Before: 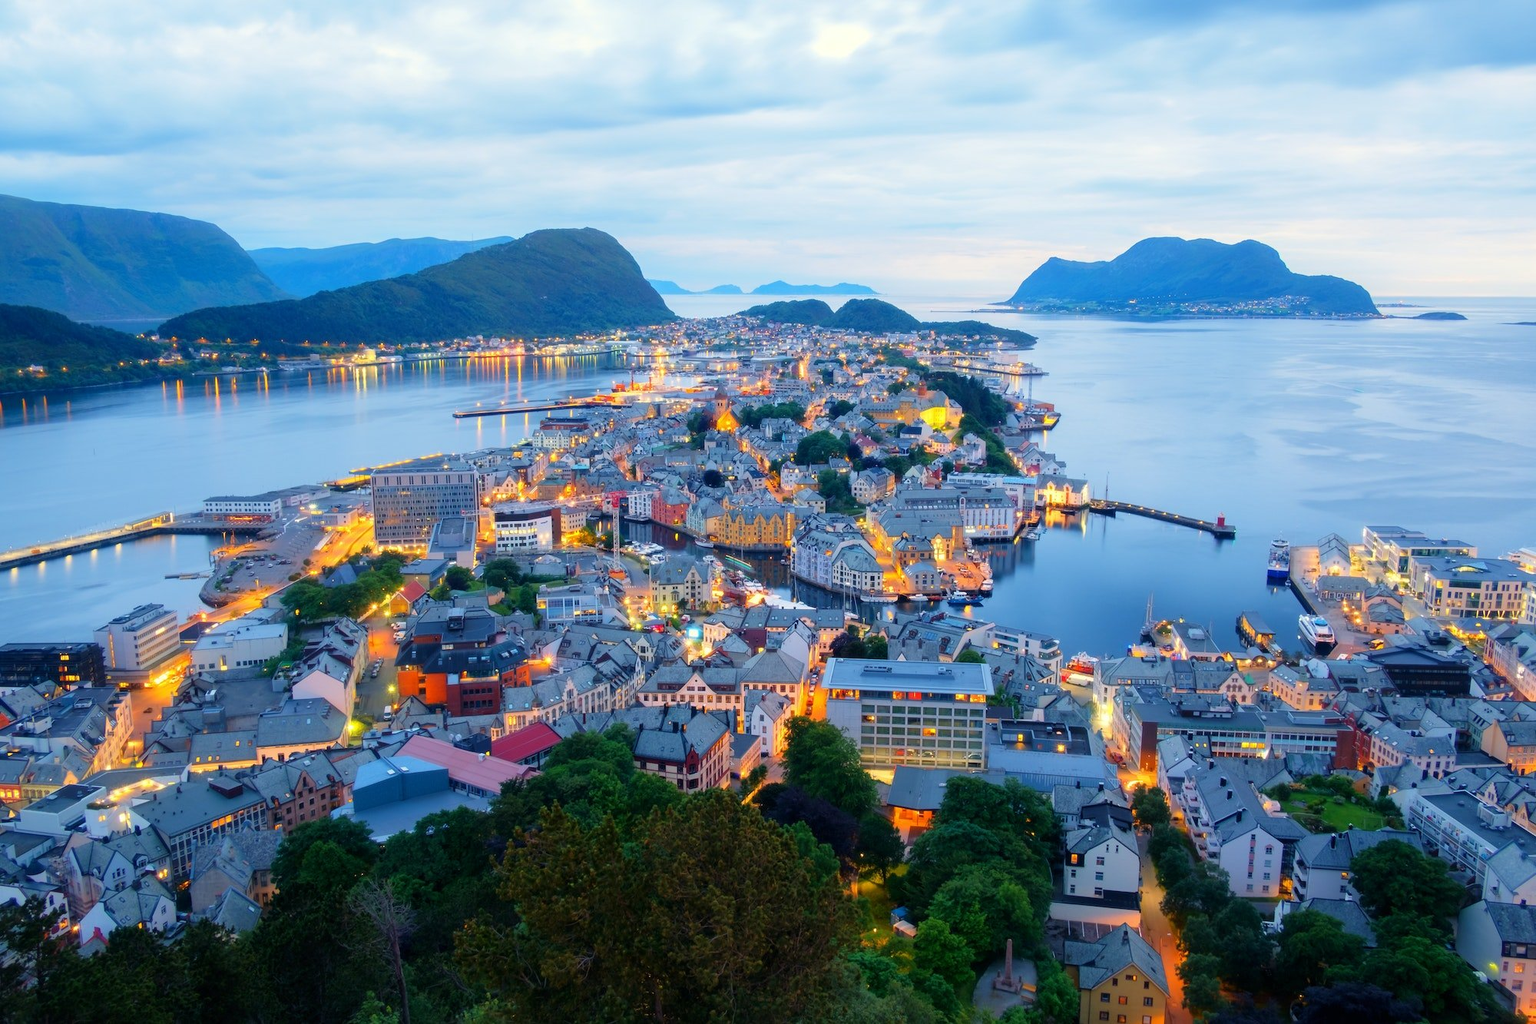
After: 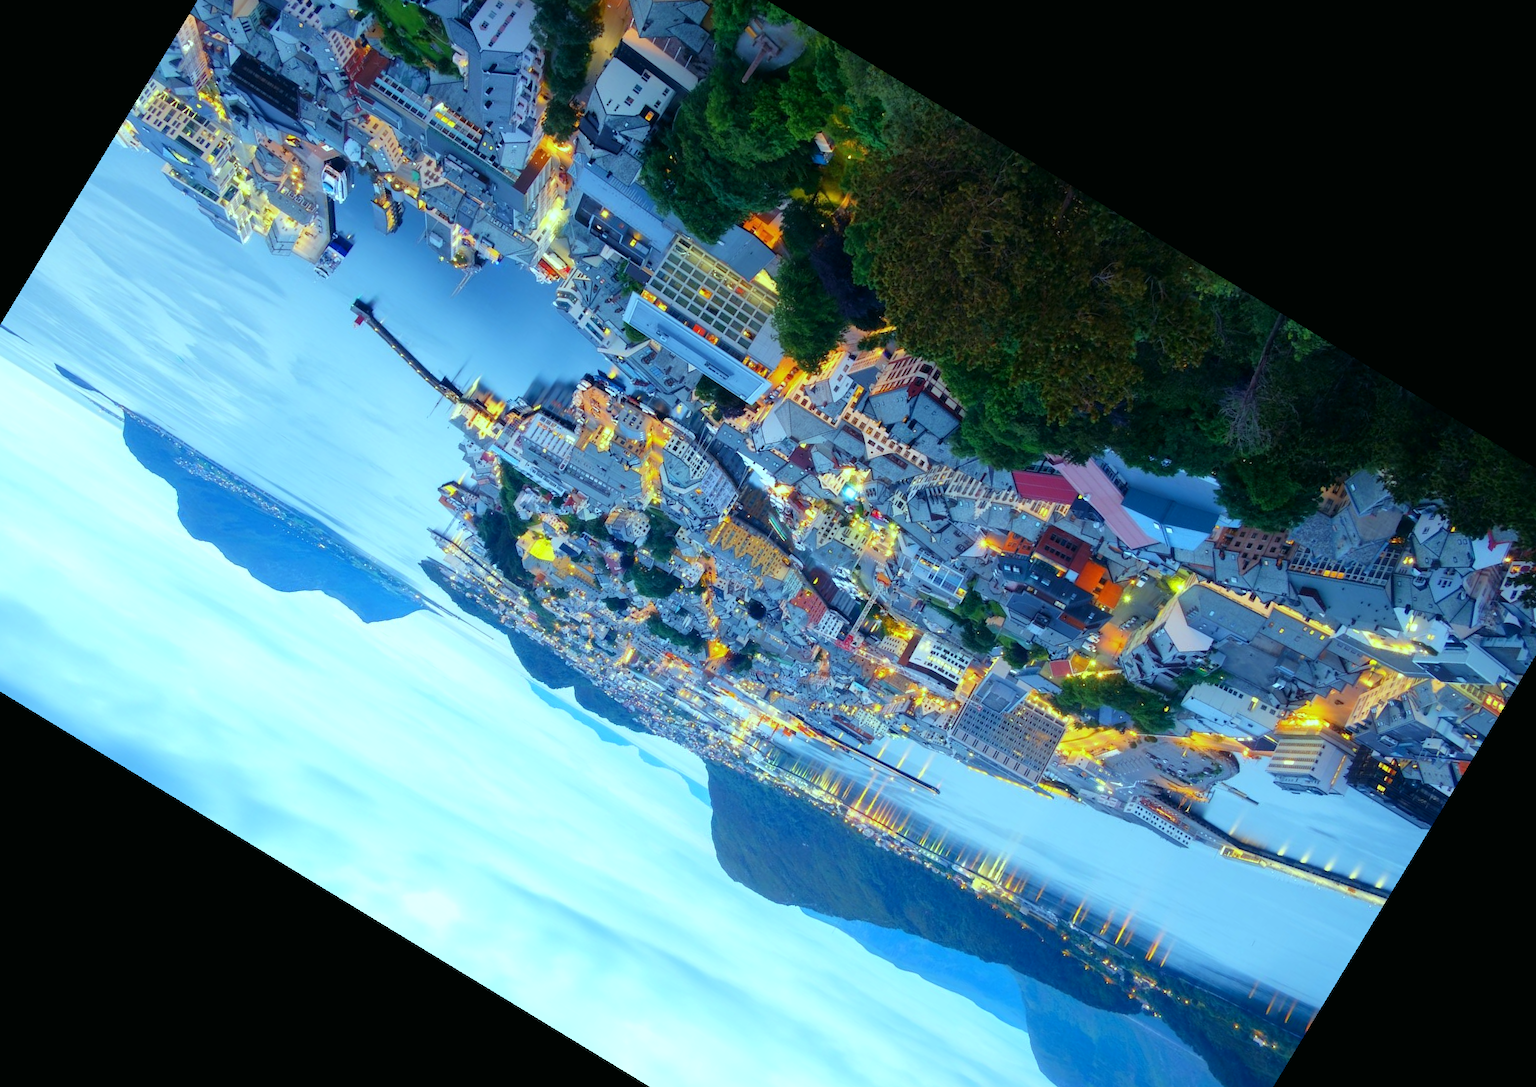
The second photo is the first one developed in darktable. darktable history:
color balance: mode lift, gamma, gain (sRGB), lift [0.997, 0.979, 1.021, 1.011], gamma [1, 1.084, 0.916, 0.998], gain [1, 0.87, 1.13, 1.101], contrast 4.55%, contrast fulcrum 38.24%, output saturation 104.09%
crop and rotate: angle 148.68°, left 9.111%, top 15.603%, right 4.588%, bottom 17.041%
